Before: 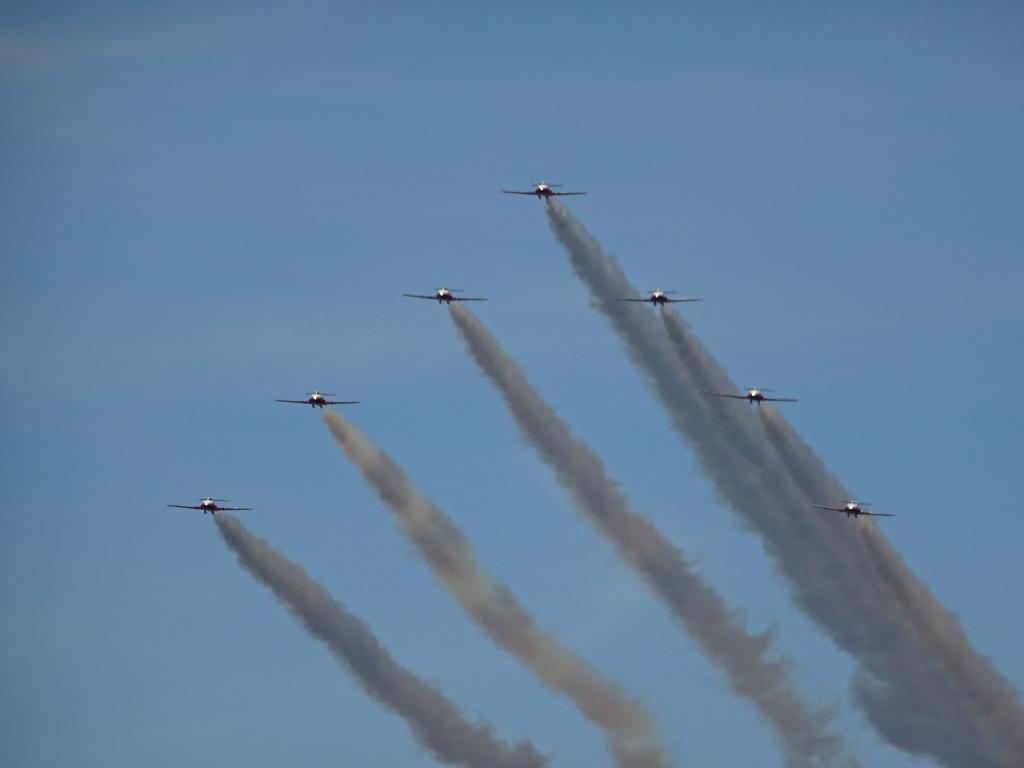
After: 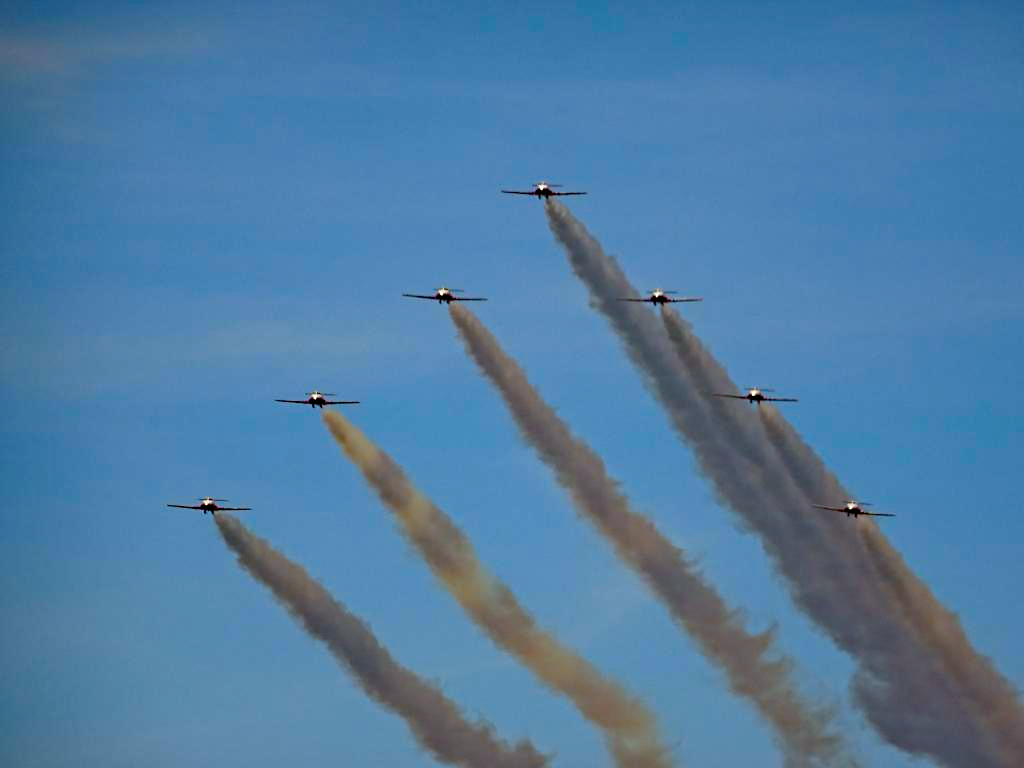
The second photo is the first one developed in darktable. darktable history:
haze removal: strength 0.42, compatibility mode true, adaptive false
color balance rgb: perceptual saturation grading › global saturation 30%, global vibrance 20%
